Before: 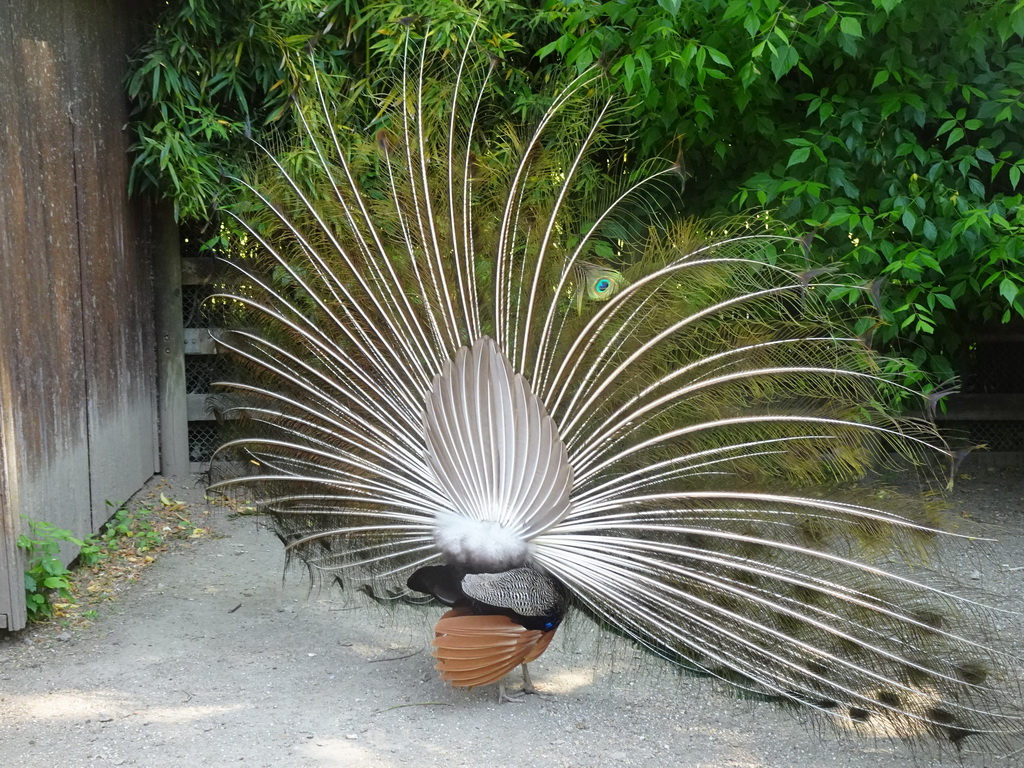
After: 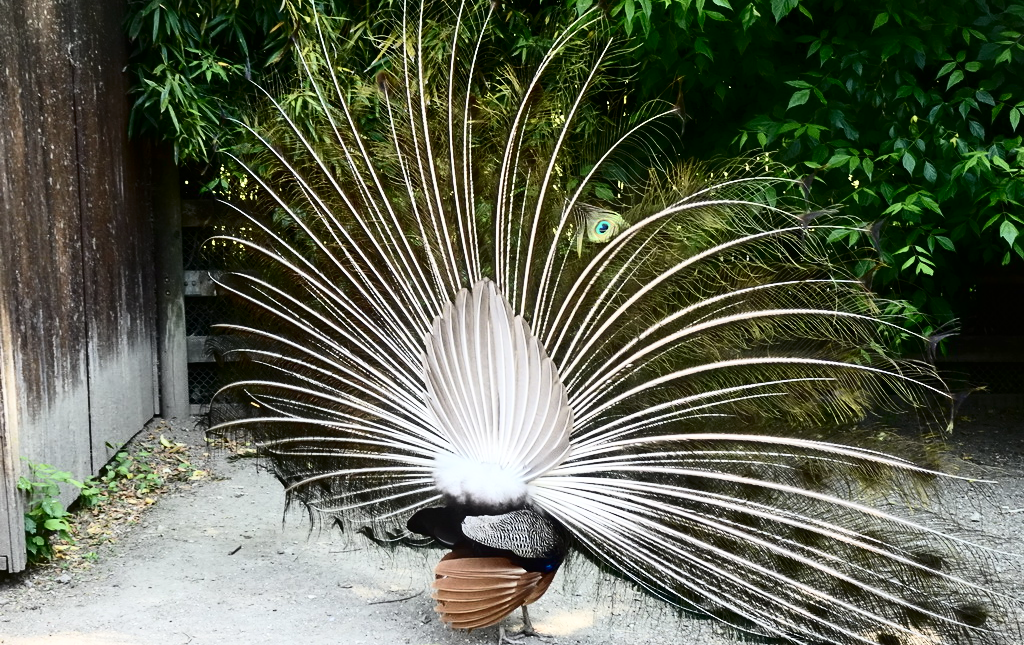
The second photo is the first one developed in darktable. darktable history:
crop: top 7.599%, bottom 8.308%
contrast brightness saturation: contrast 0.502, saturation -0.092
